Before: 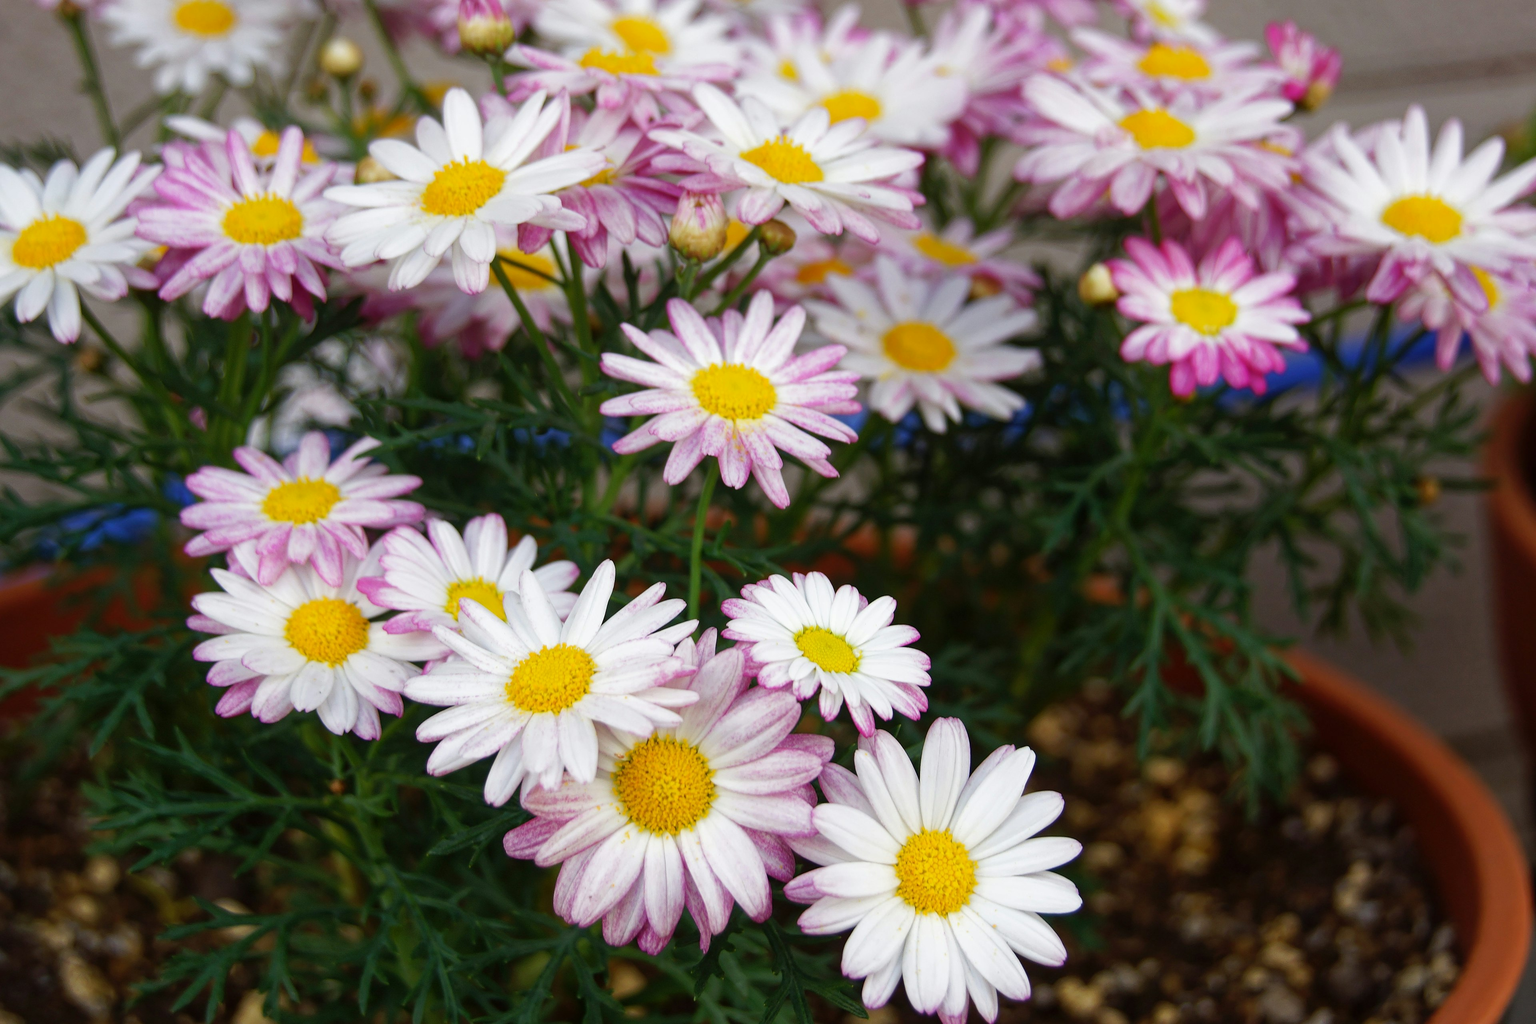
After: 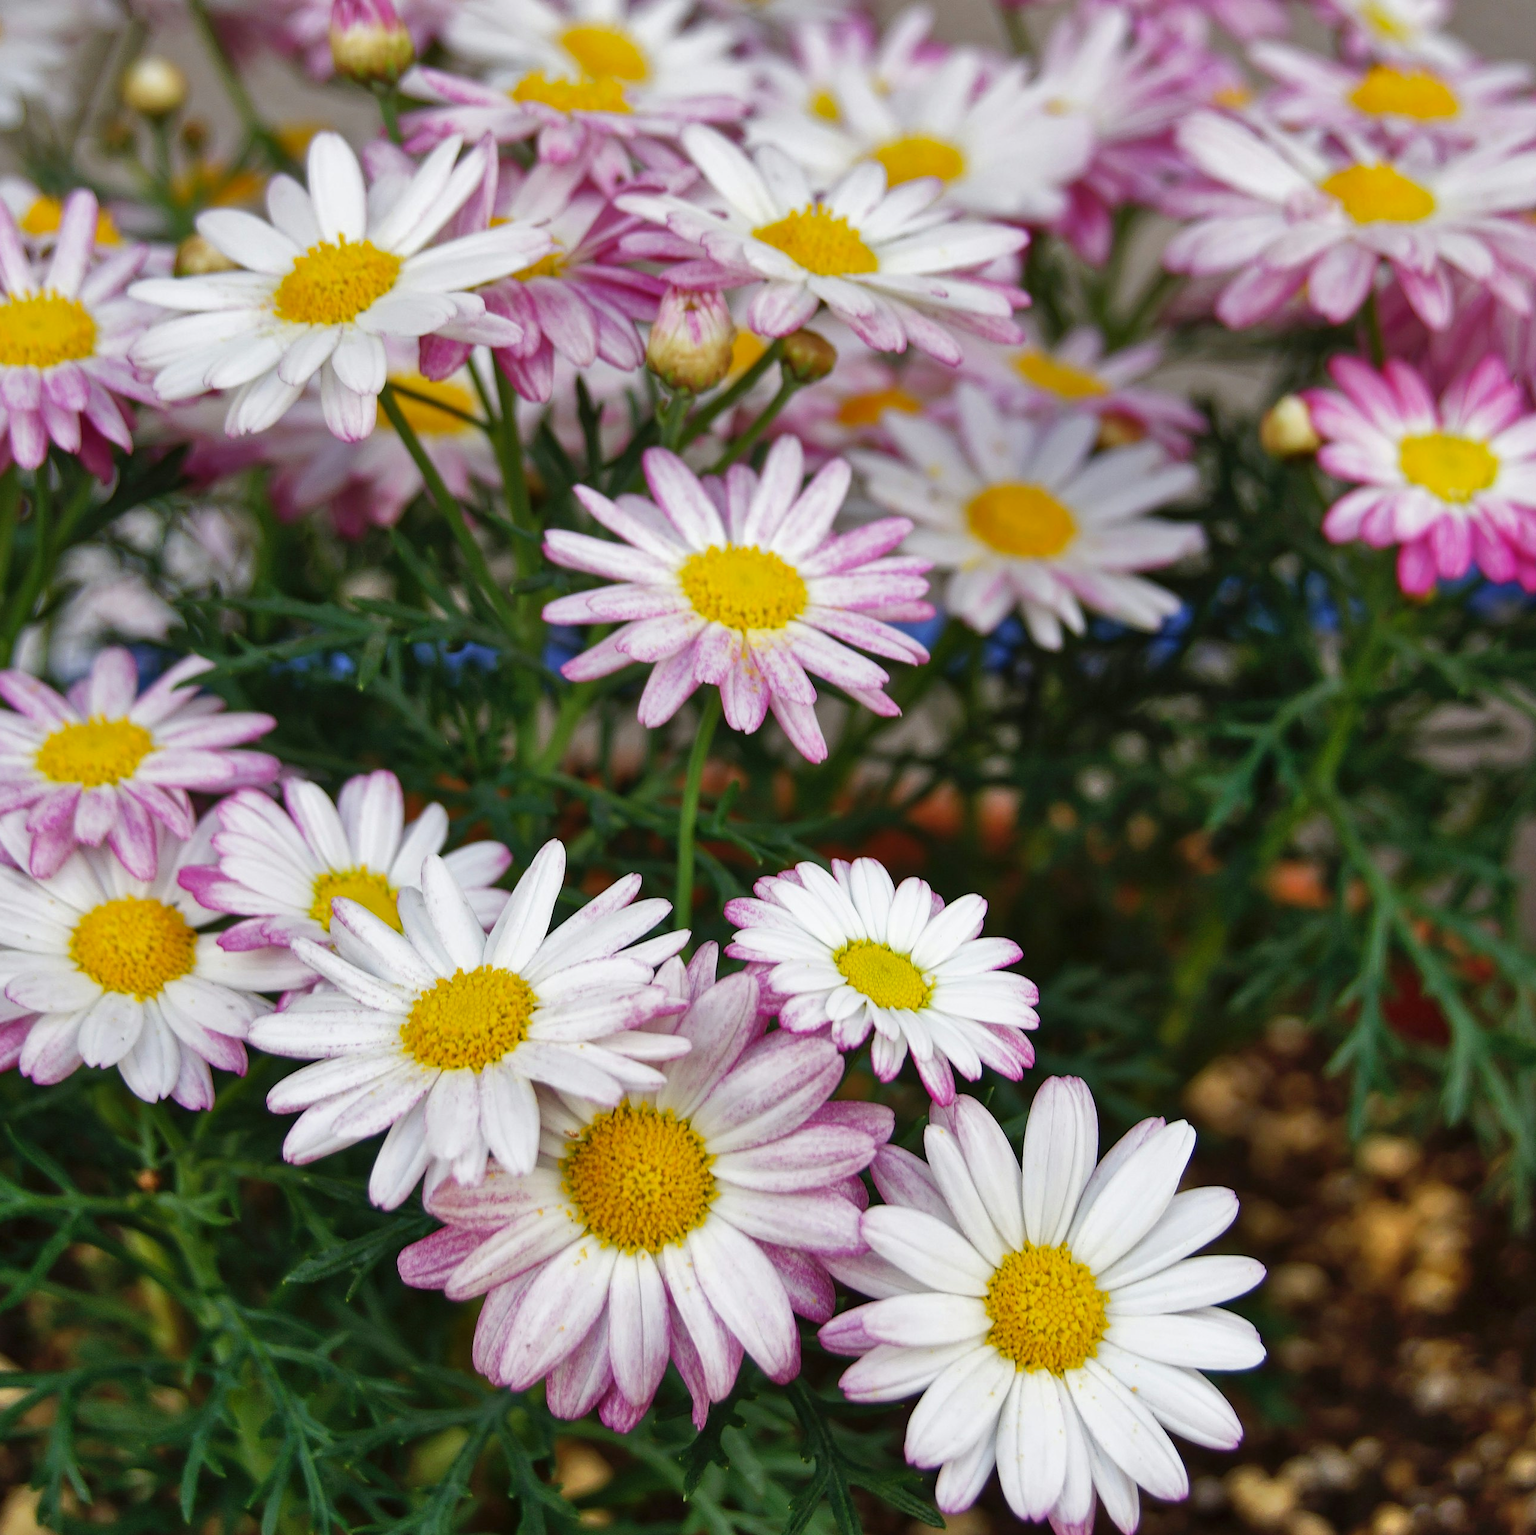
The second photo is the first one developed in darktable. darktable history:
shadows and highlights: shadows 52.42, soften with gaussian
crop and rotate: left 15.546%, right 17.787%
